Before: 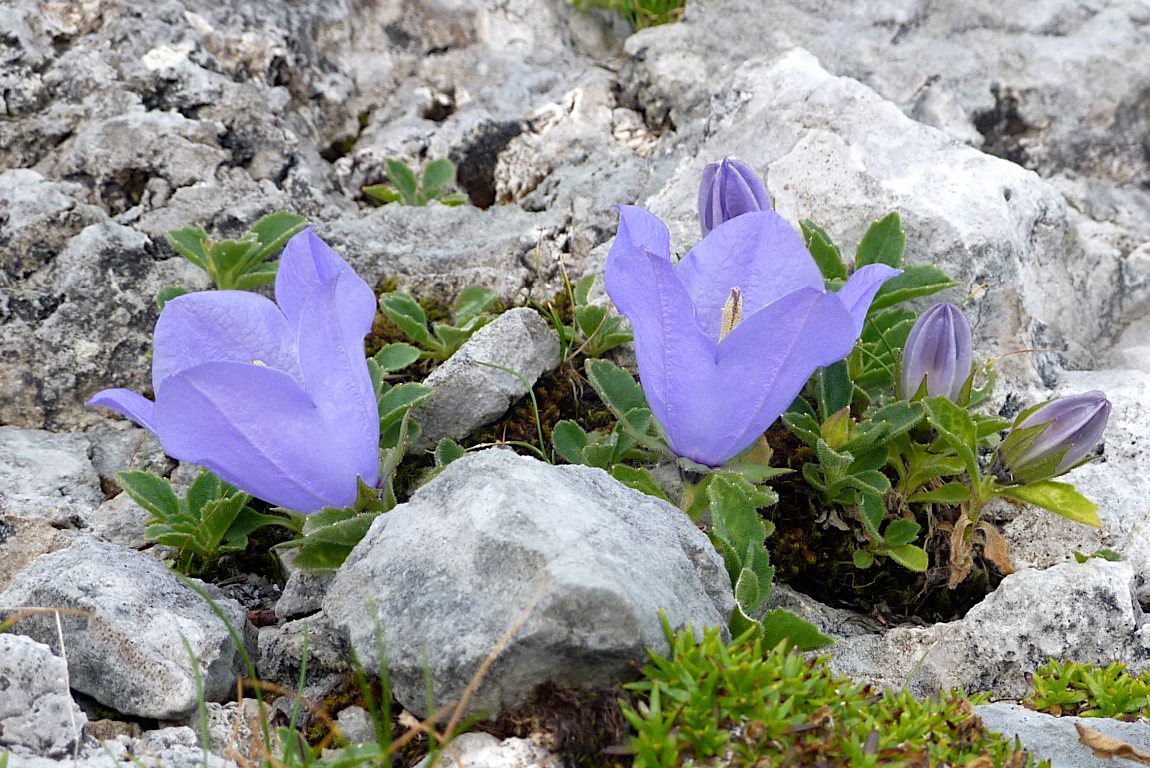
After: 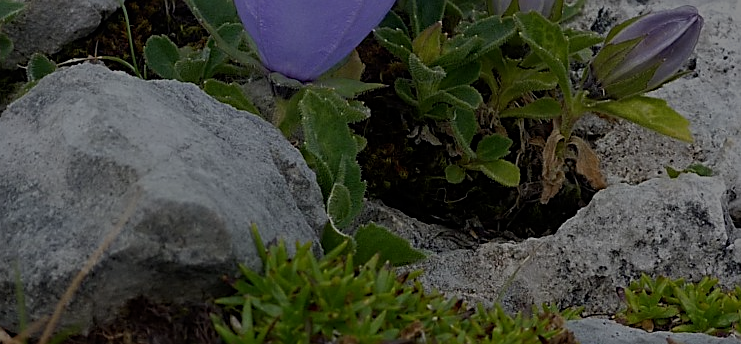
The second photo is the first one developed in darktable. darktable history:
crop and rotate: left 35.509%, top 50.238%, bottom 4.934%
exposure: exposure -2.002 EV, compensate highlight preservation false
sharpen: on, module defaults
